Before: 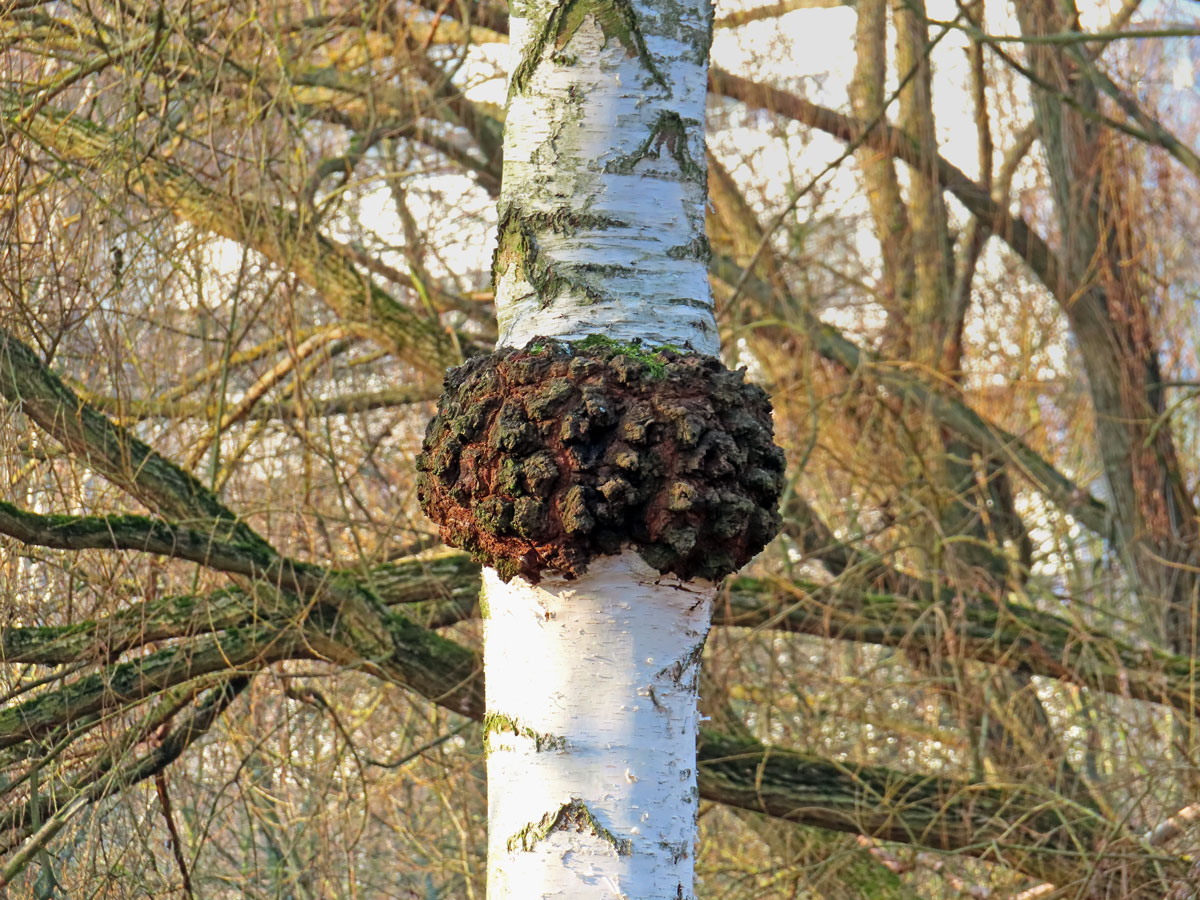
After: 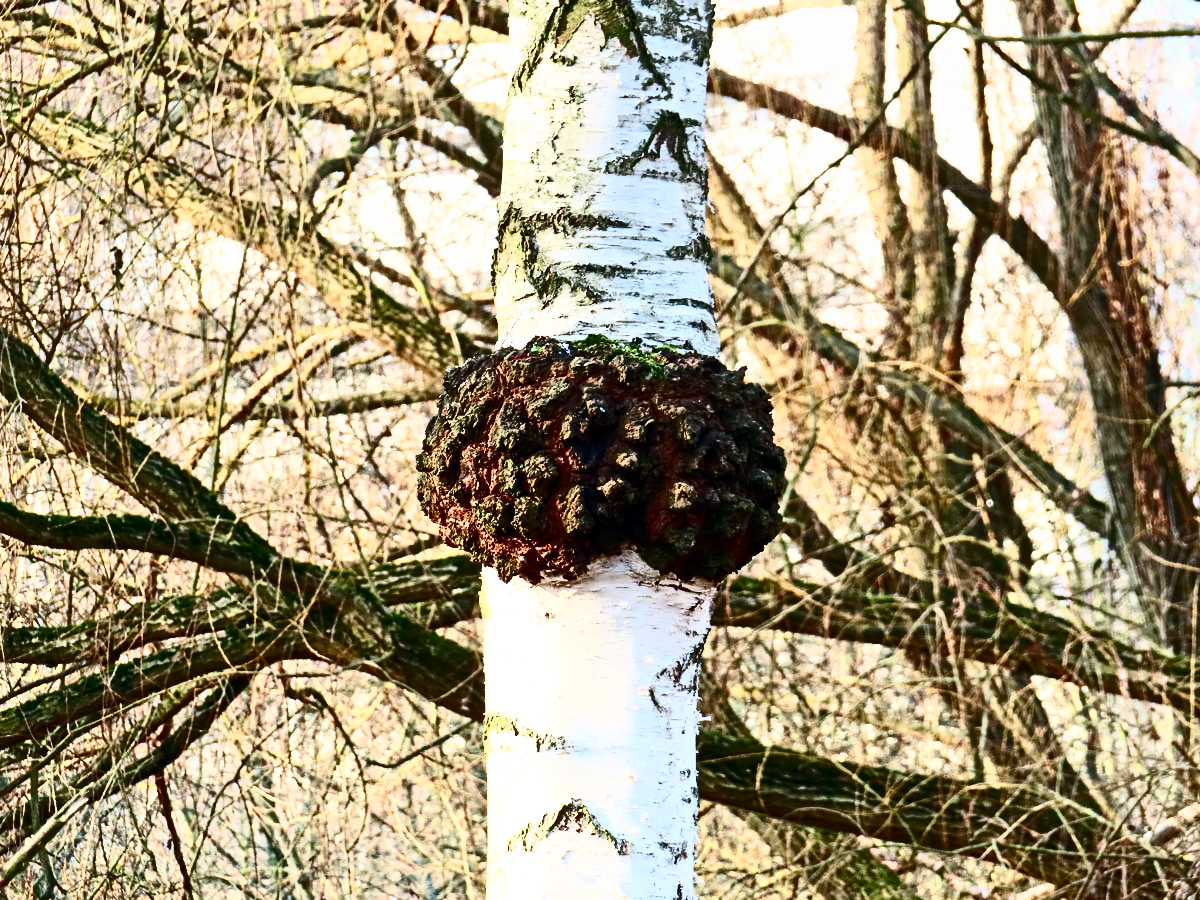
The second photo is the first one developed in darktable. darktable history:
contrast brightness saturation: contrast 0.937, brightness 0.197
color balance rgb: power › hue 72.84°, linear chroma grading › global chroma 1.857%, linear chroma grading › mid-tones -1.201%, perceptual saturation grading › global saturation 20%, perceptual saturation grading › highlights -49.809%, perceptual saturation grading › shadows 26.081%
